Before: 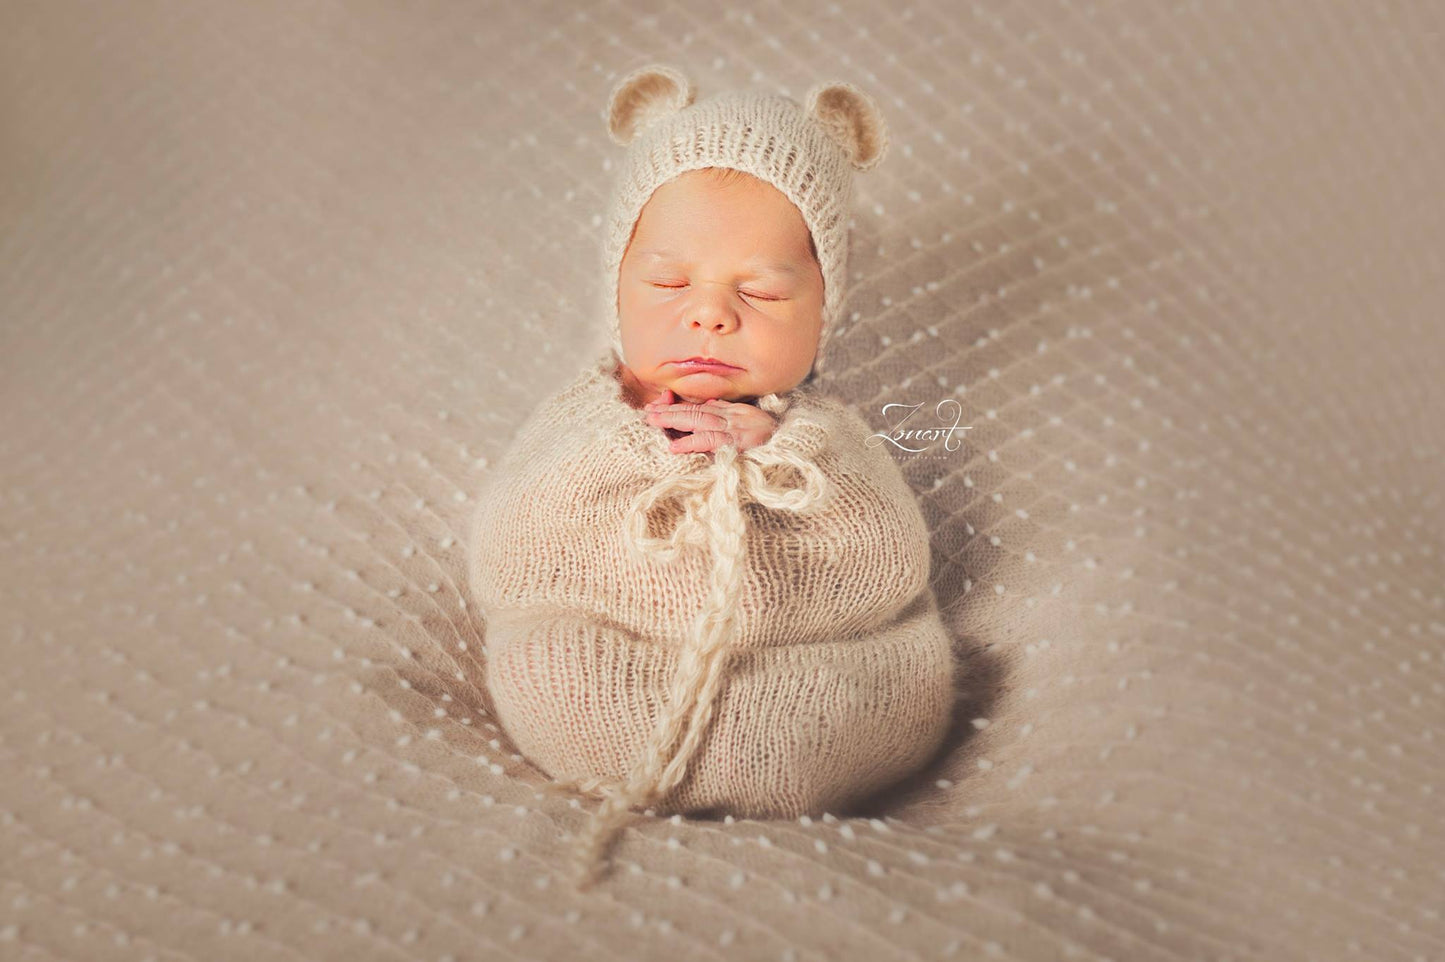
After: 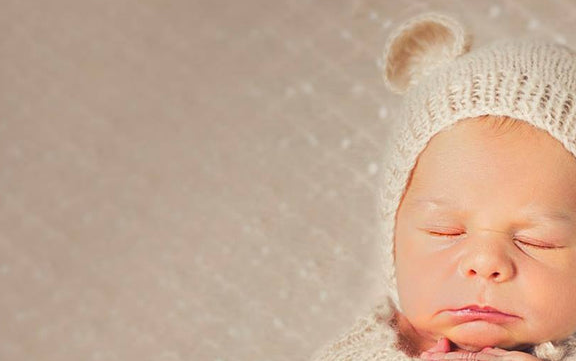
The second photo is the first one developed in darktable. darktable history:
crop: left 15.511%, top 5.456%, right 43.872%, bottom 56.96%
